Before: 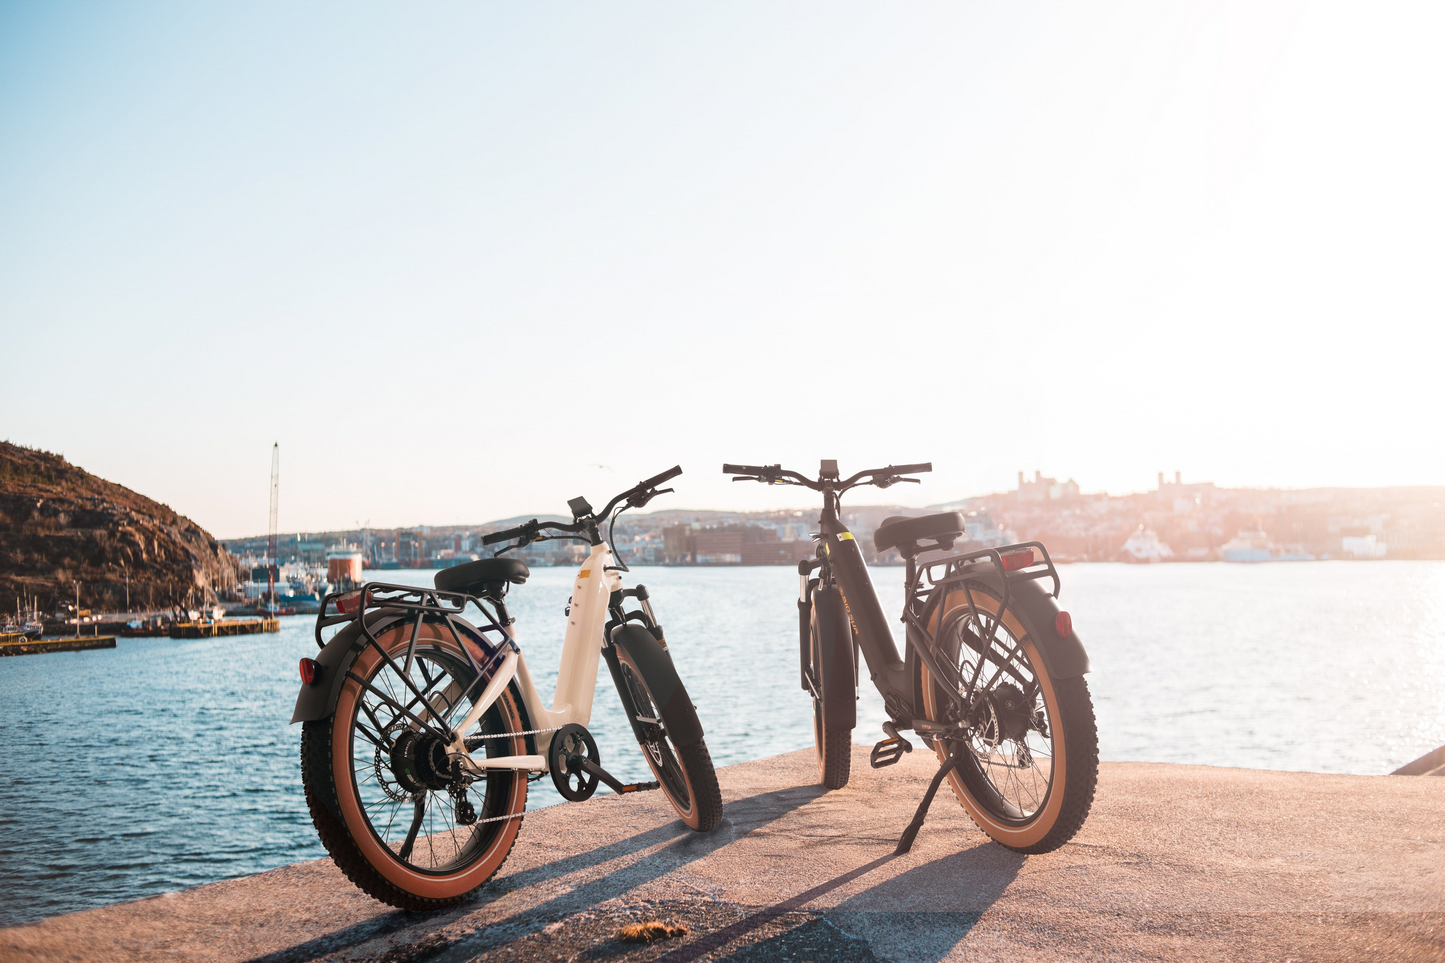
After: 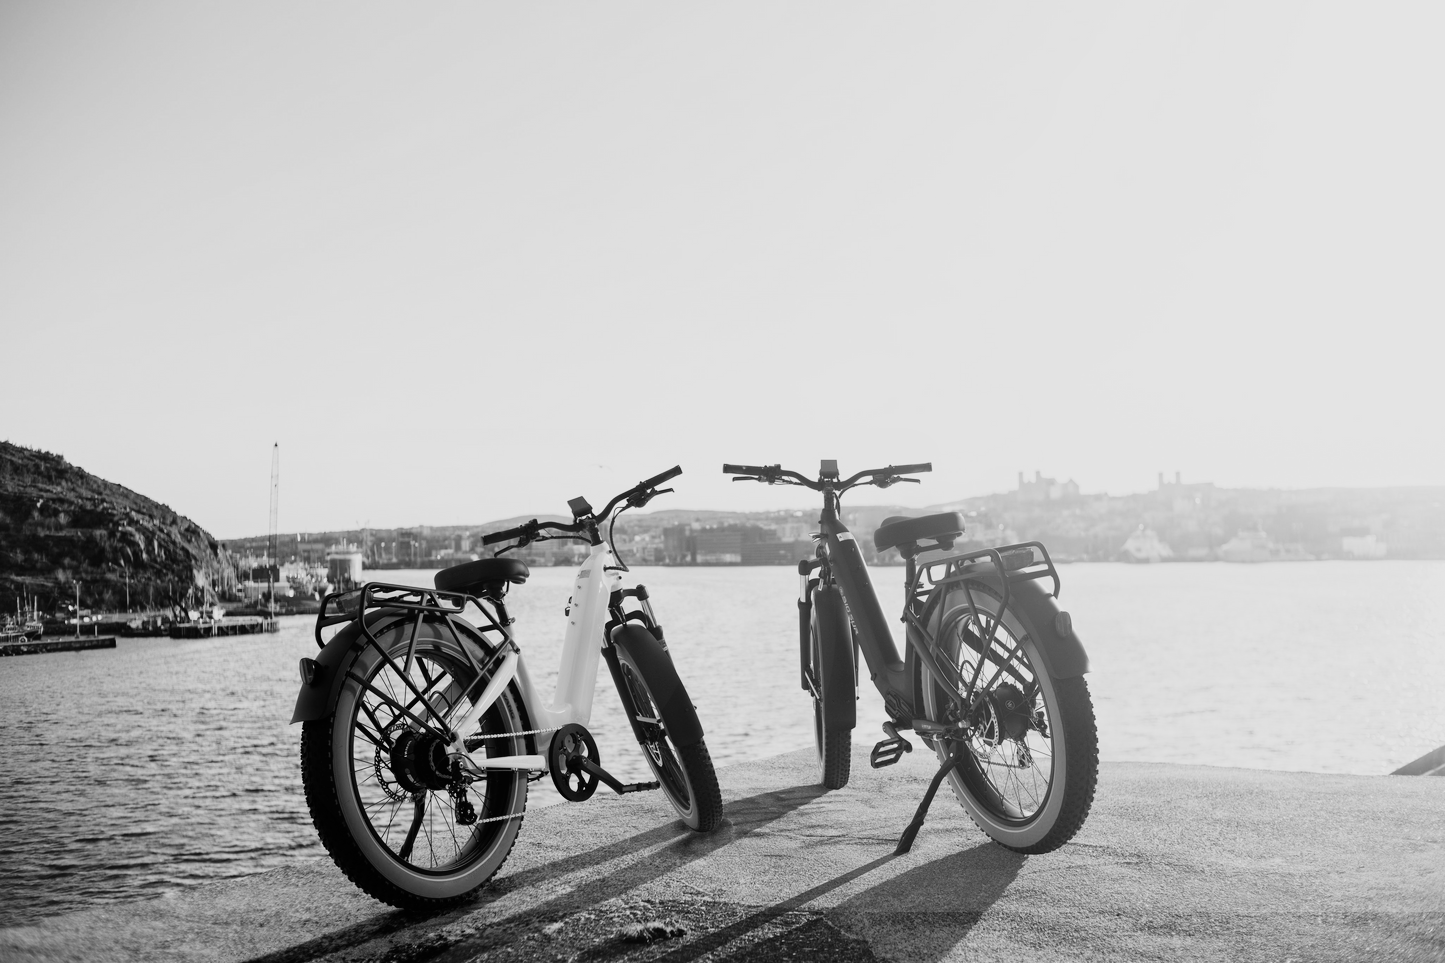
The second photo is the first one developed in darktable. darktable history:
monochrome: a -74.22, b 78.2
filmic rgb: black relative exposure -8.07 EV, white relative exposure 3 EV, hardness 5.35, contrast 1.25
